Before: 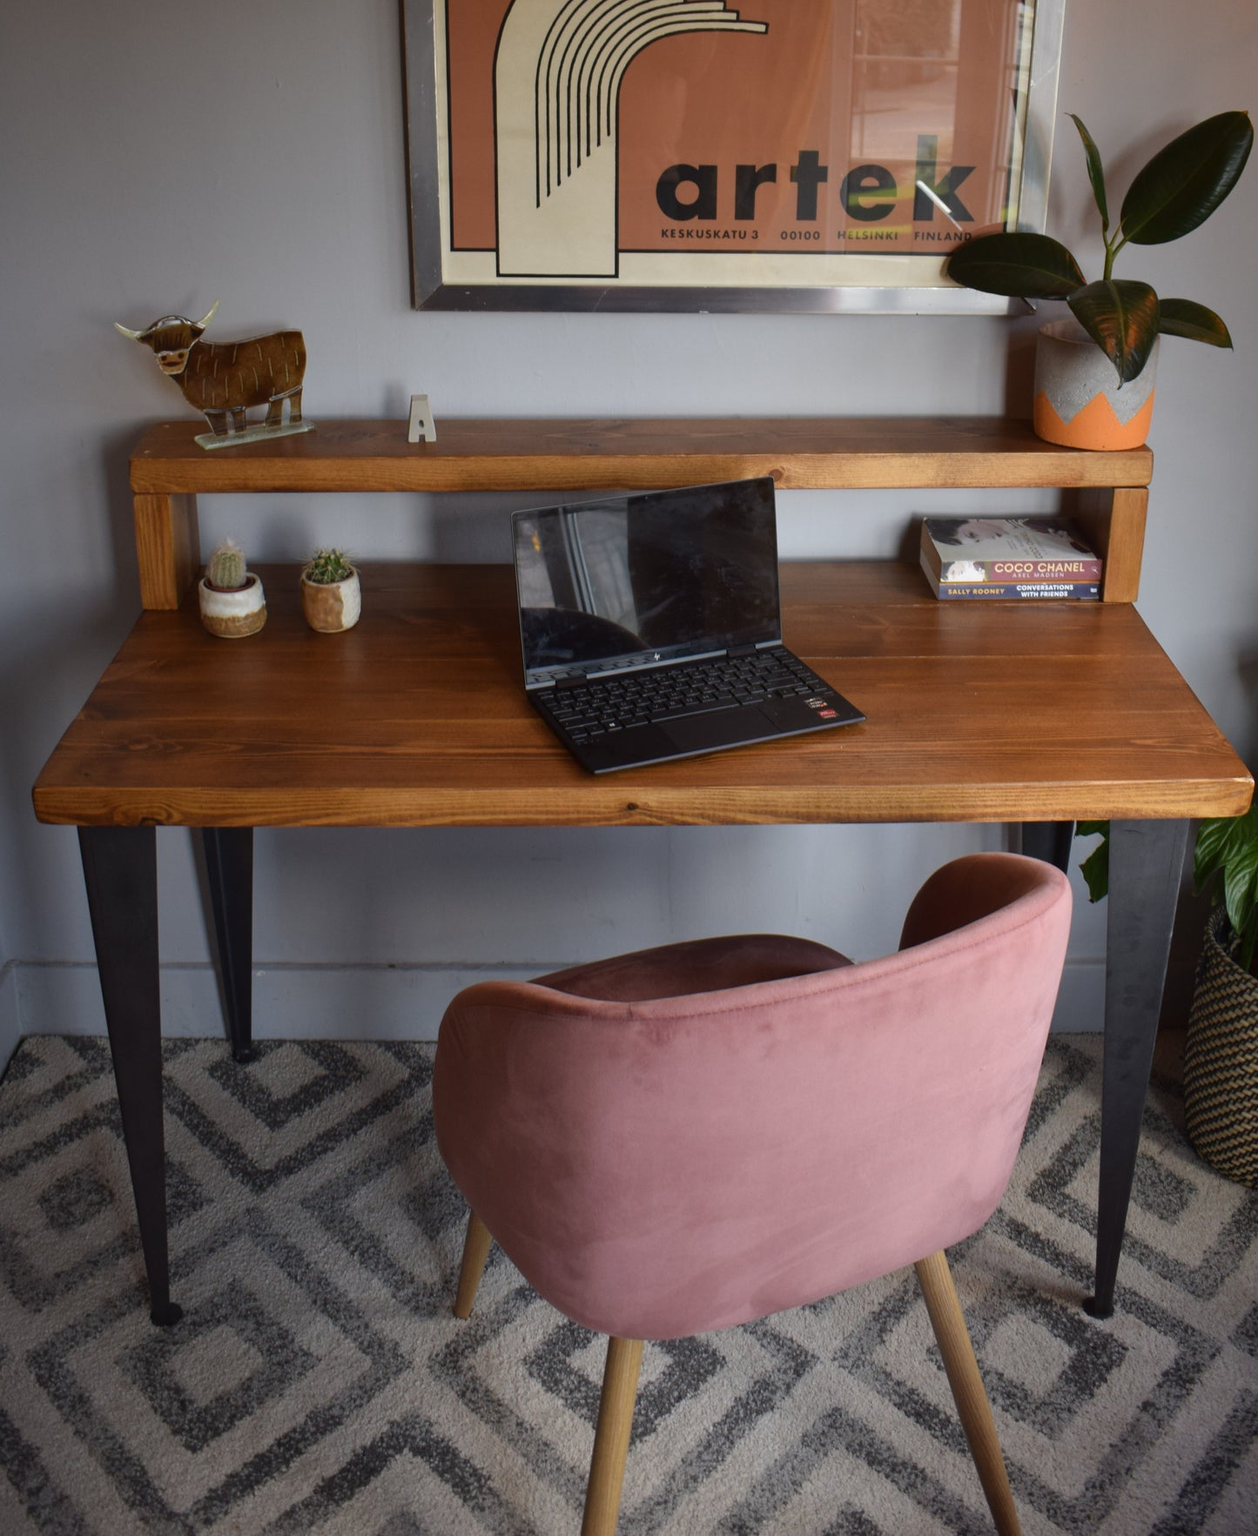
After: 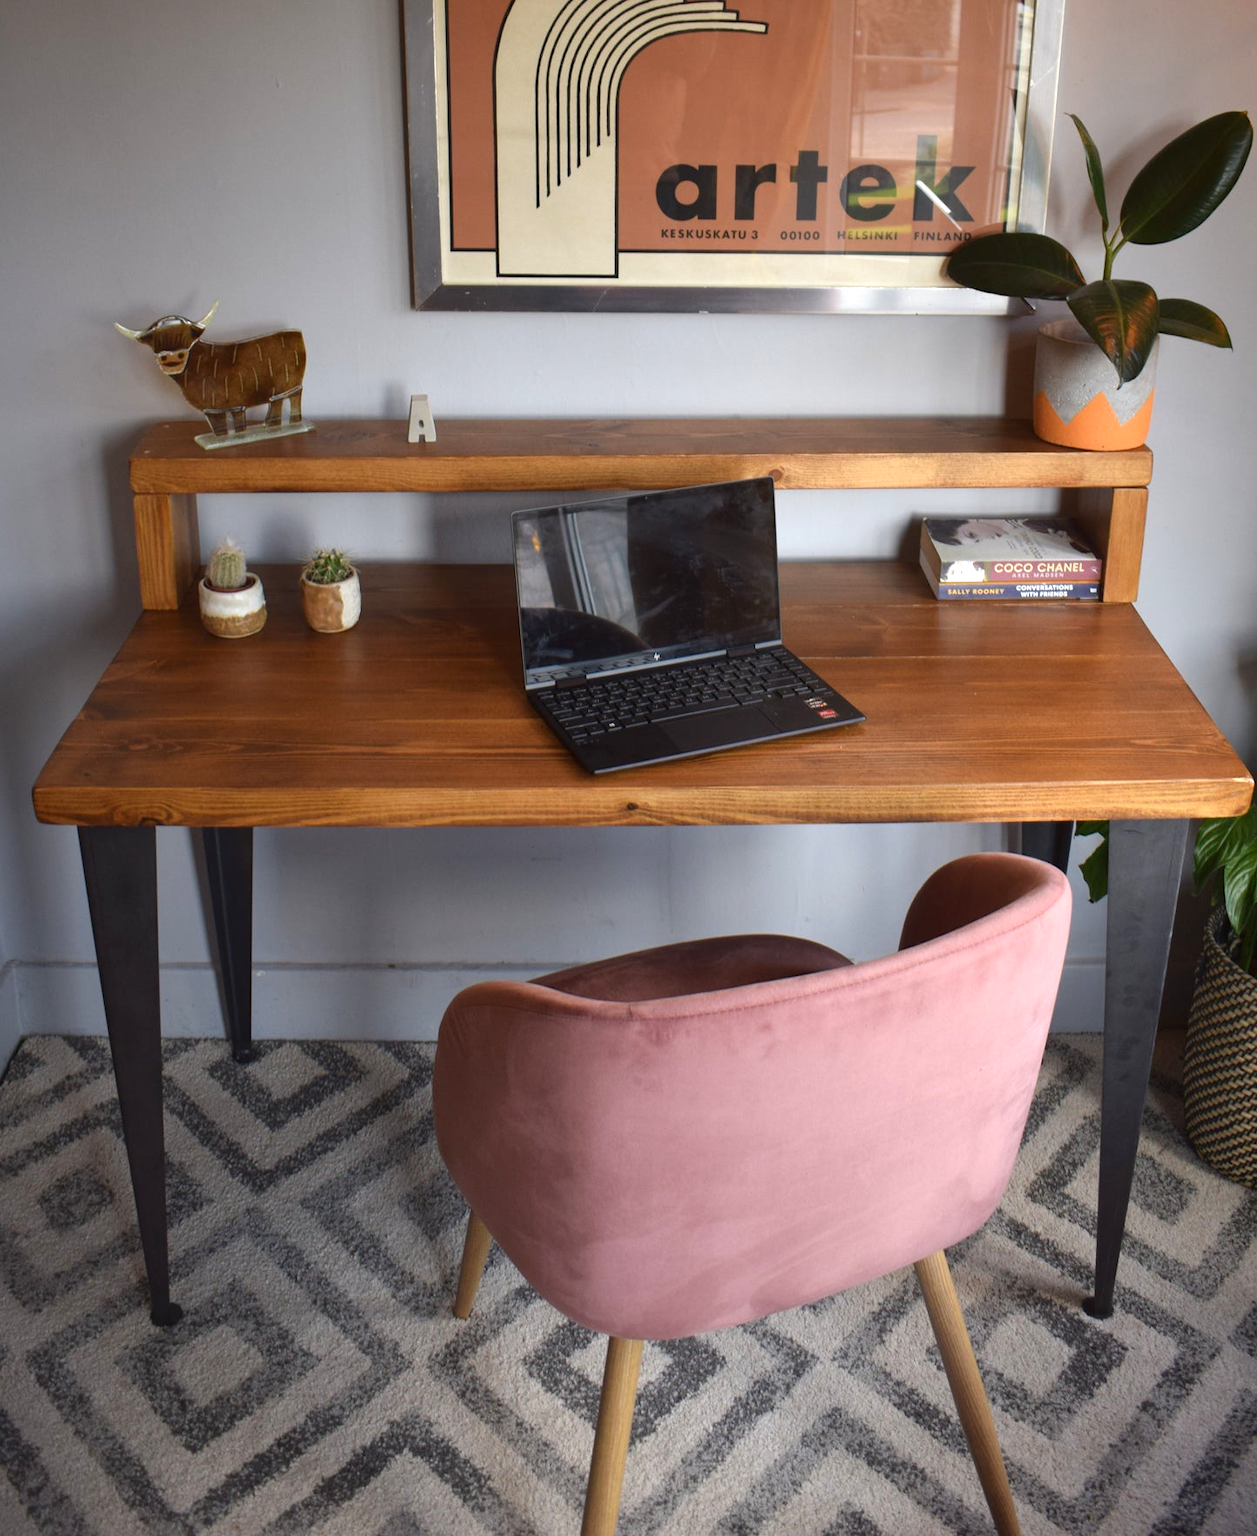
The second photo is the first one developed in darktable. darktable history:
exposure: exposure 0.606 EV, compensate highlight preservation false
